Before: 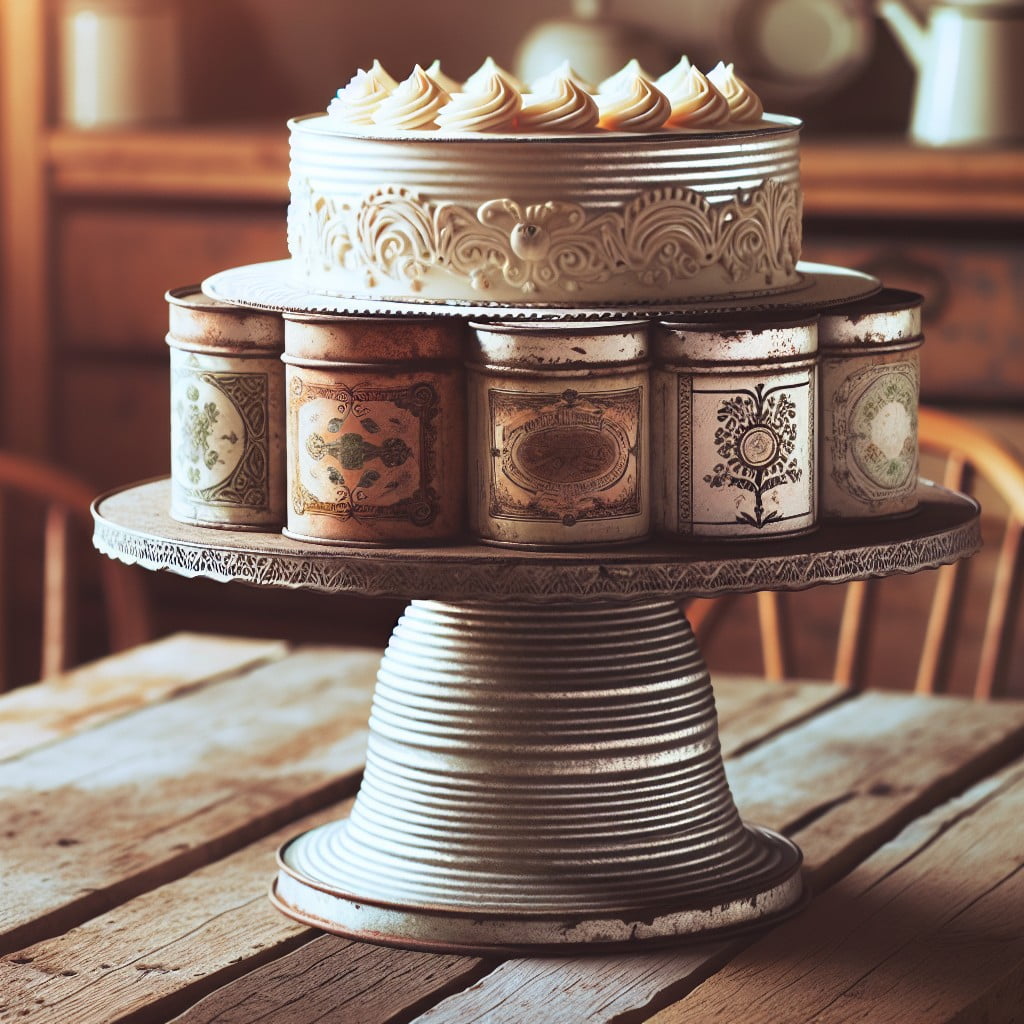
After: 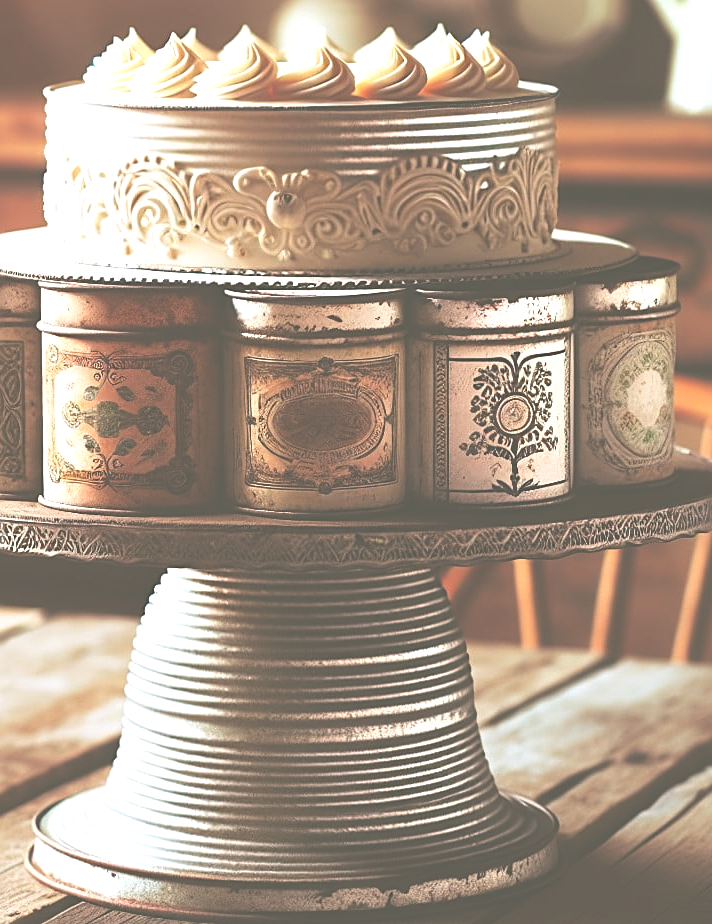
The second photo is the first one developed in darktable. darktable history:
exposure: black level correction -0.069, exposure 0.501 EV, compensate highlight preservation false
color balance rgb: power › luminance 3.05%, power › hue 230.43°, perceptual saturation grading › global saturation 0.343%
color correction: highlights a* 4.56, highlights b* 4.93, shadows a* -7.85, shadows b* 4.92
sharpen: on, module defaults
crop and rotate: left 23.894%, top 3.171%, right 6.53%, bottom 6.588%
tone equalizer: on, module defaults
